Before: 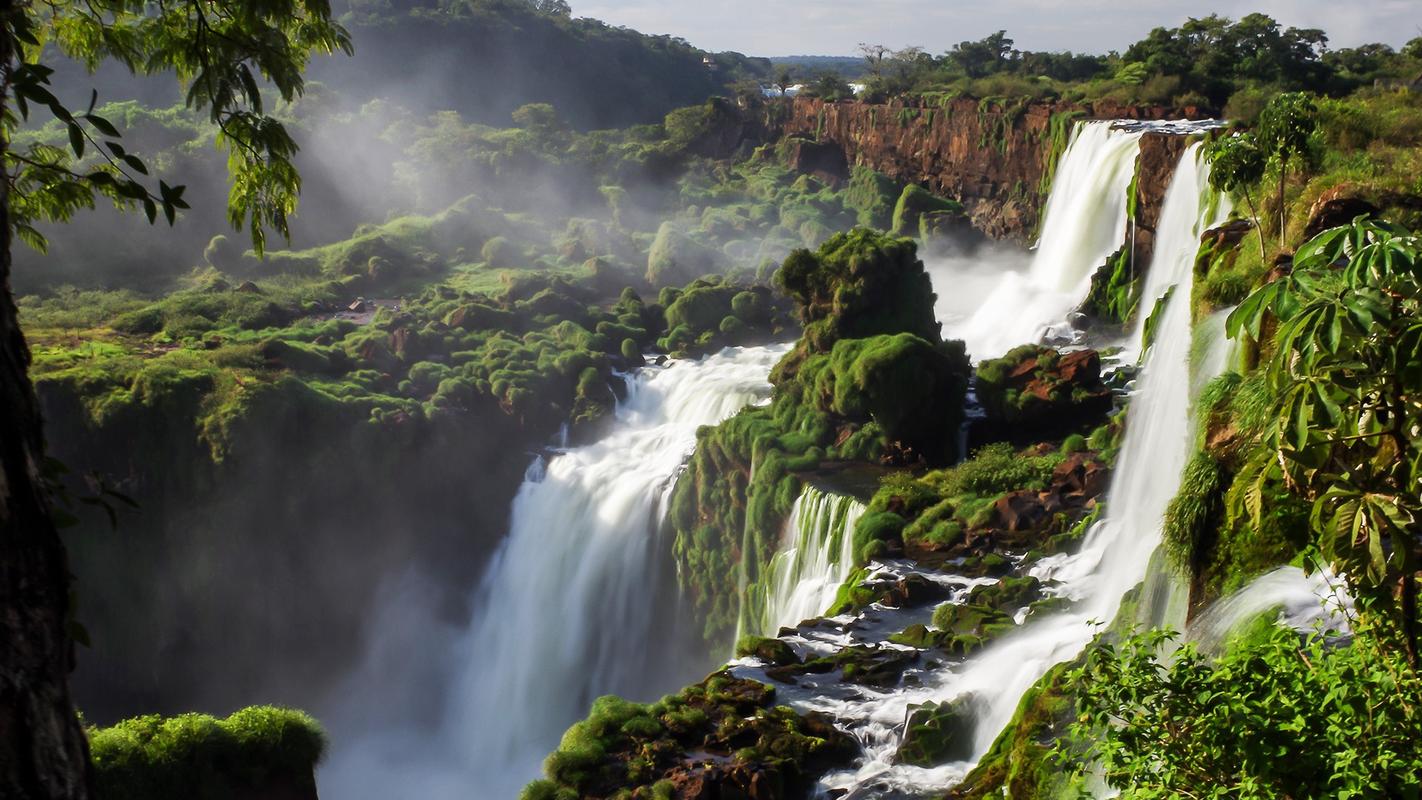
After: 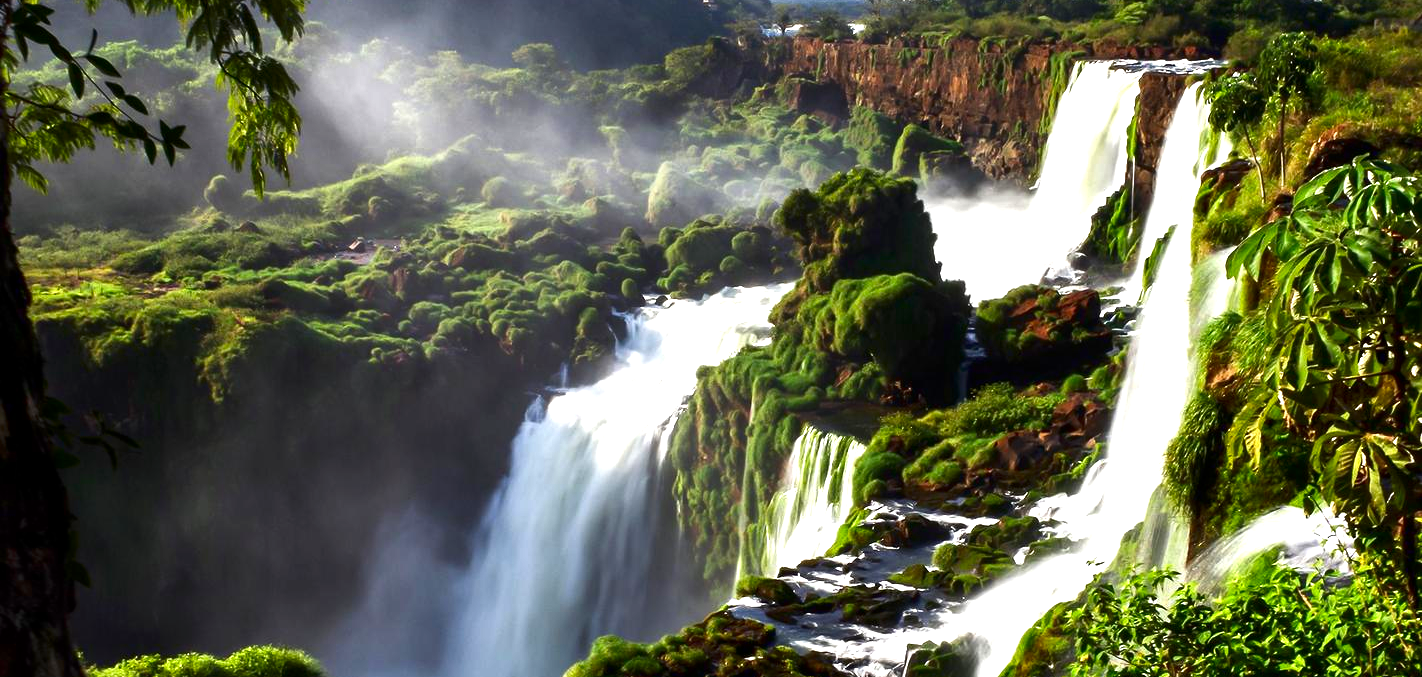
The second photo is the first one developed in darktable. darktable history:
exposure: black level correction 0.001, exposure 0.957 EV, compensate exposure bias true, compensate highlight preservation false
crop: top 7.581%, bottom 7.73%
contrast brightness saturation: brightness -0.196, saturation 0.082
